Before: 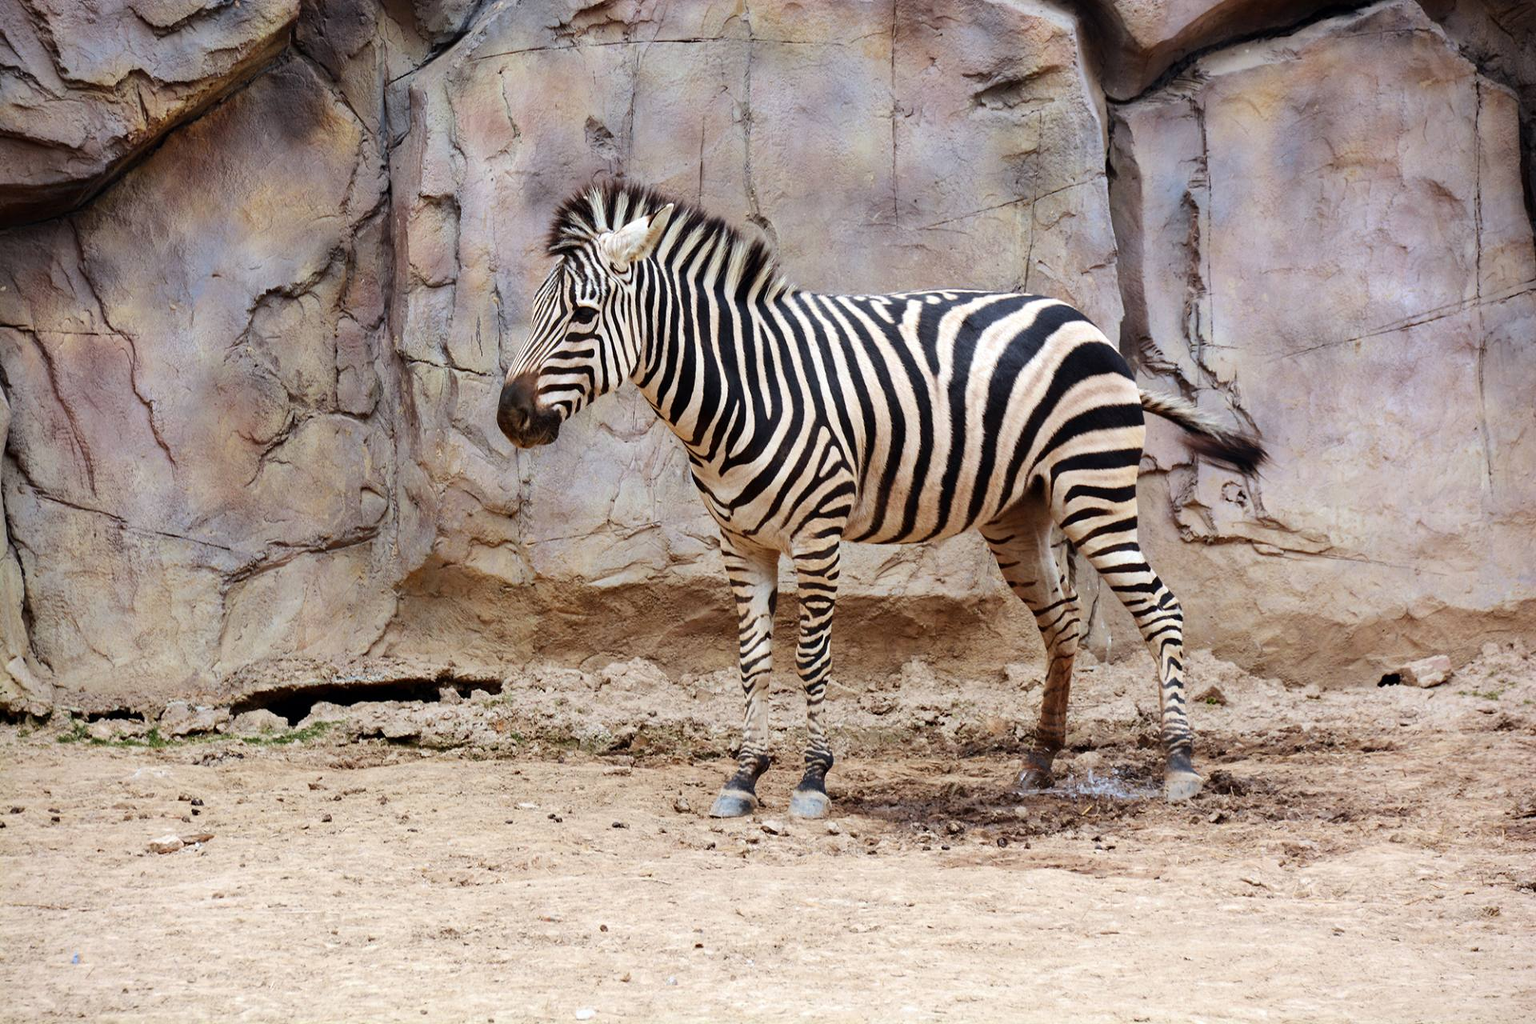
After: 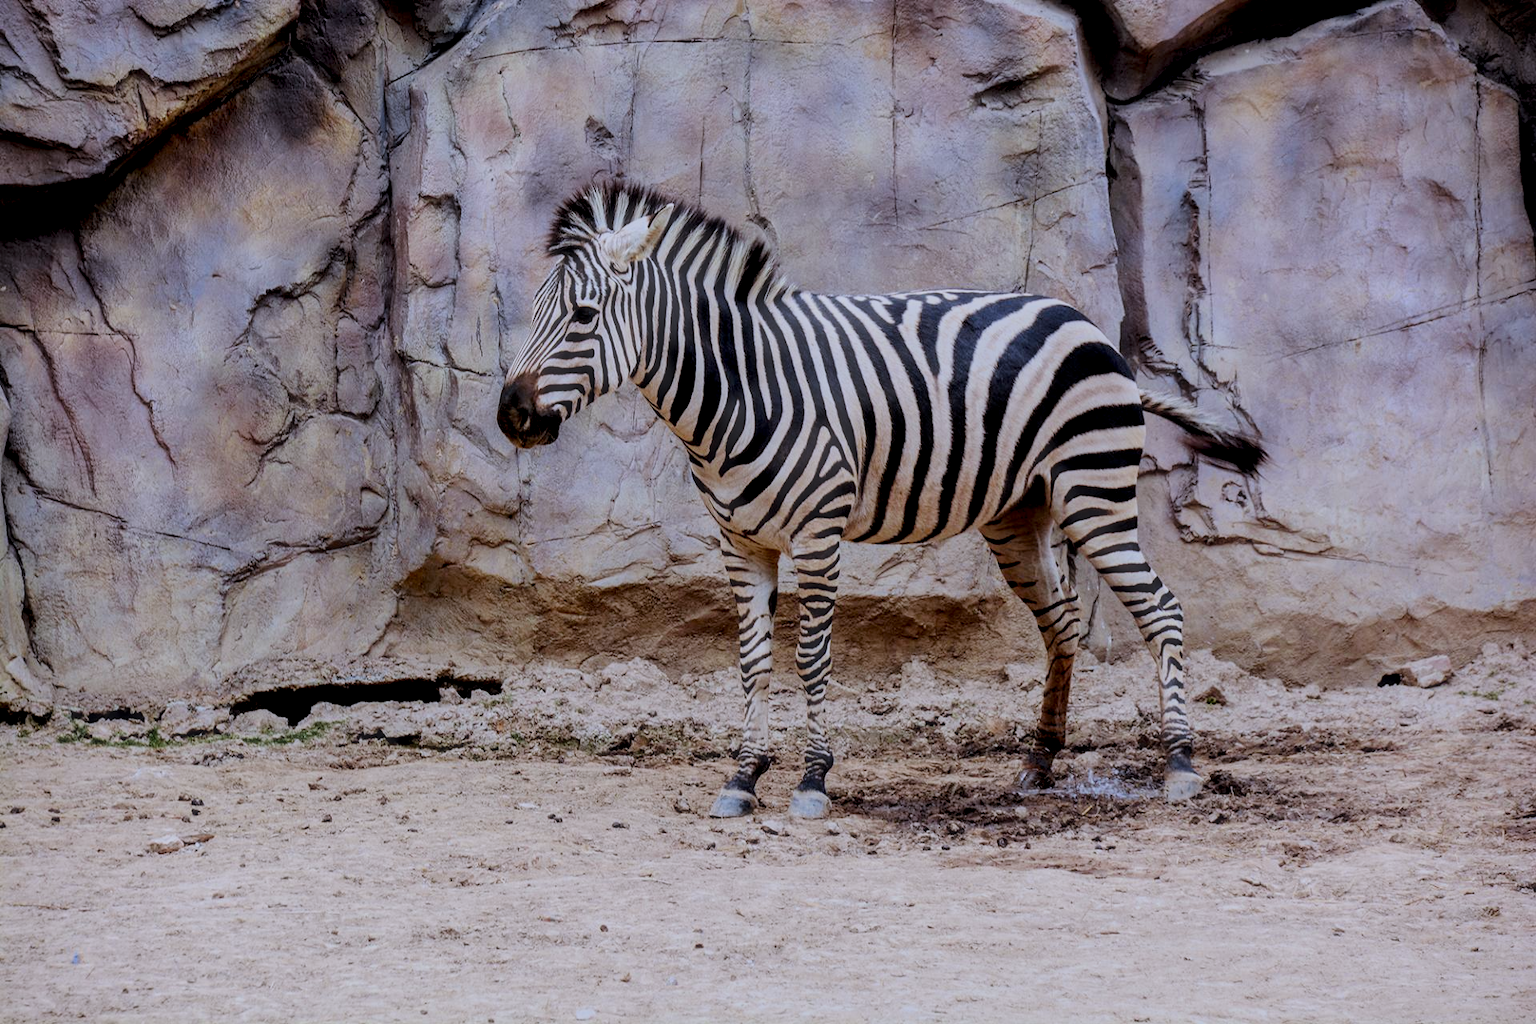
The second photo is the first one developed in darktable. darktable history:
exposure: exposure -0.492 EV, compensate highlight preservation false
color balance rgb: perceptual saturation grading › global saturation 20%, perceptual saturation grading › highlights -25%, perceptual saturation grading › shadows 25%
shadows and highlights: shadows 25, highlights -25
white balance: red 0.967, blue 1.119, emerald 0.756
haze removal: strength -0.1, adaptive false
local contrast: detail 142%
filmic rgb: black relative exposure -7.65 EV, white relative exposure 4.56 EV, hardness 3.61, color science v6 (2022)
tone equalizer: on, module defaults
